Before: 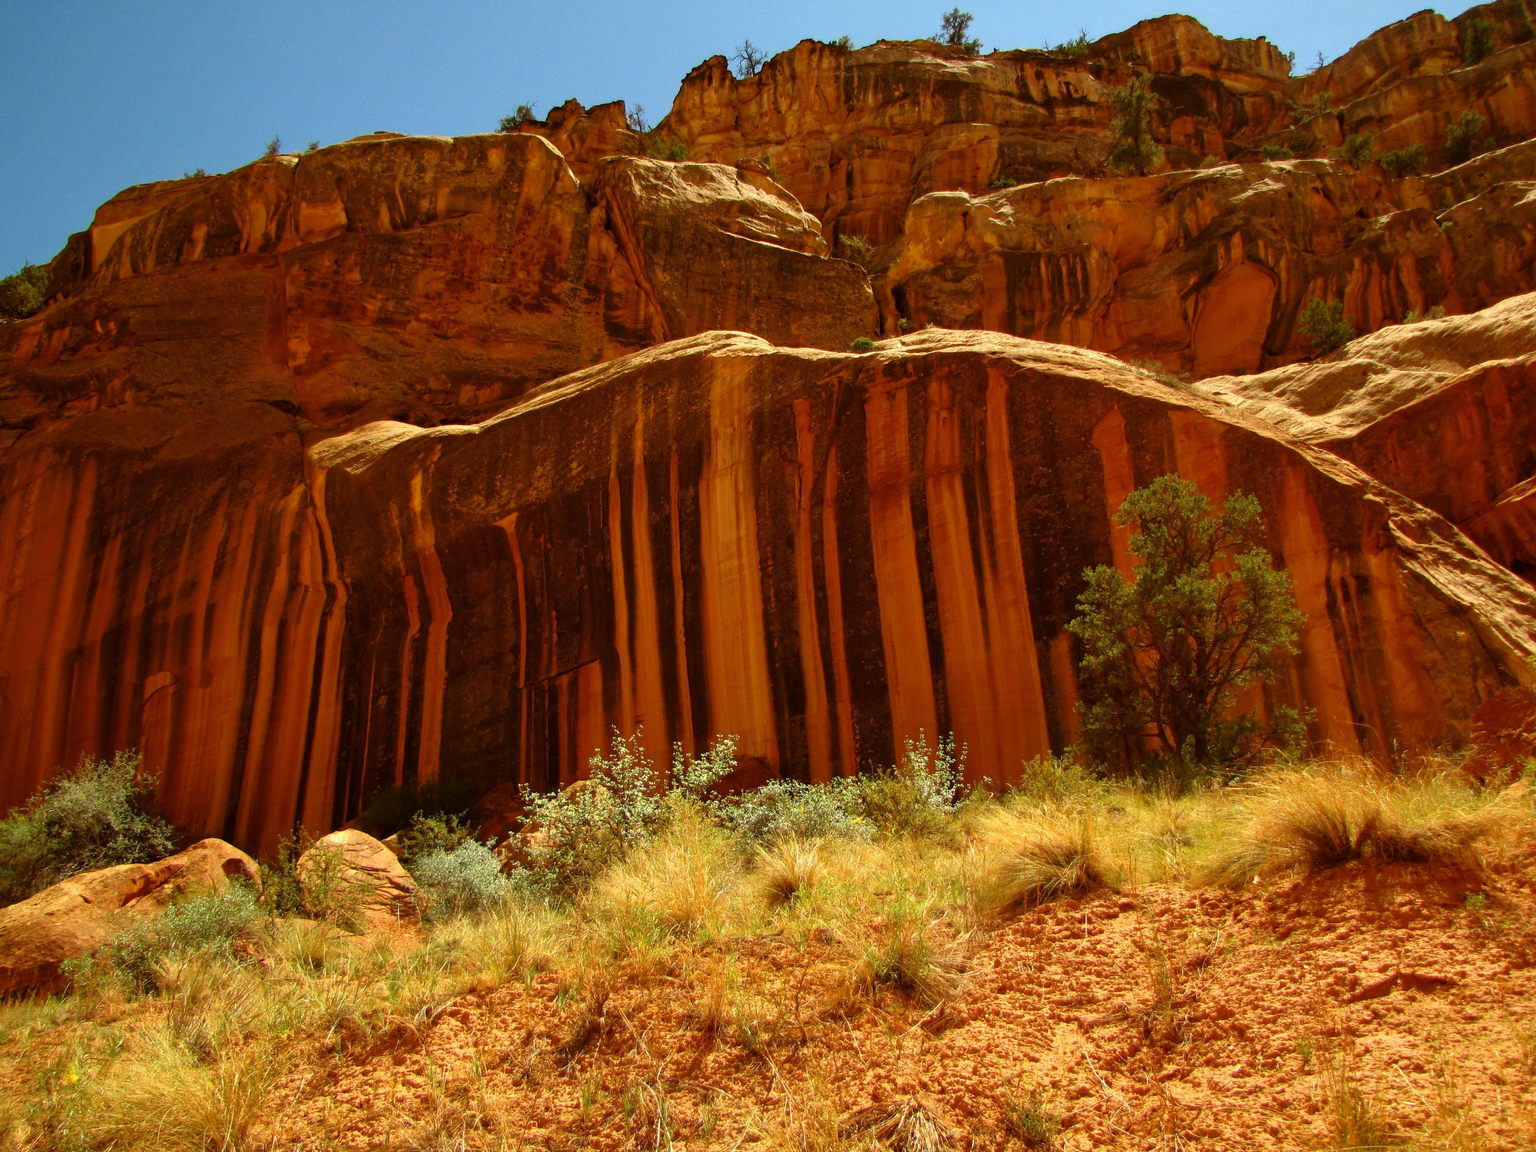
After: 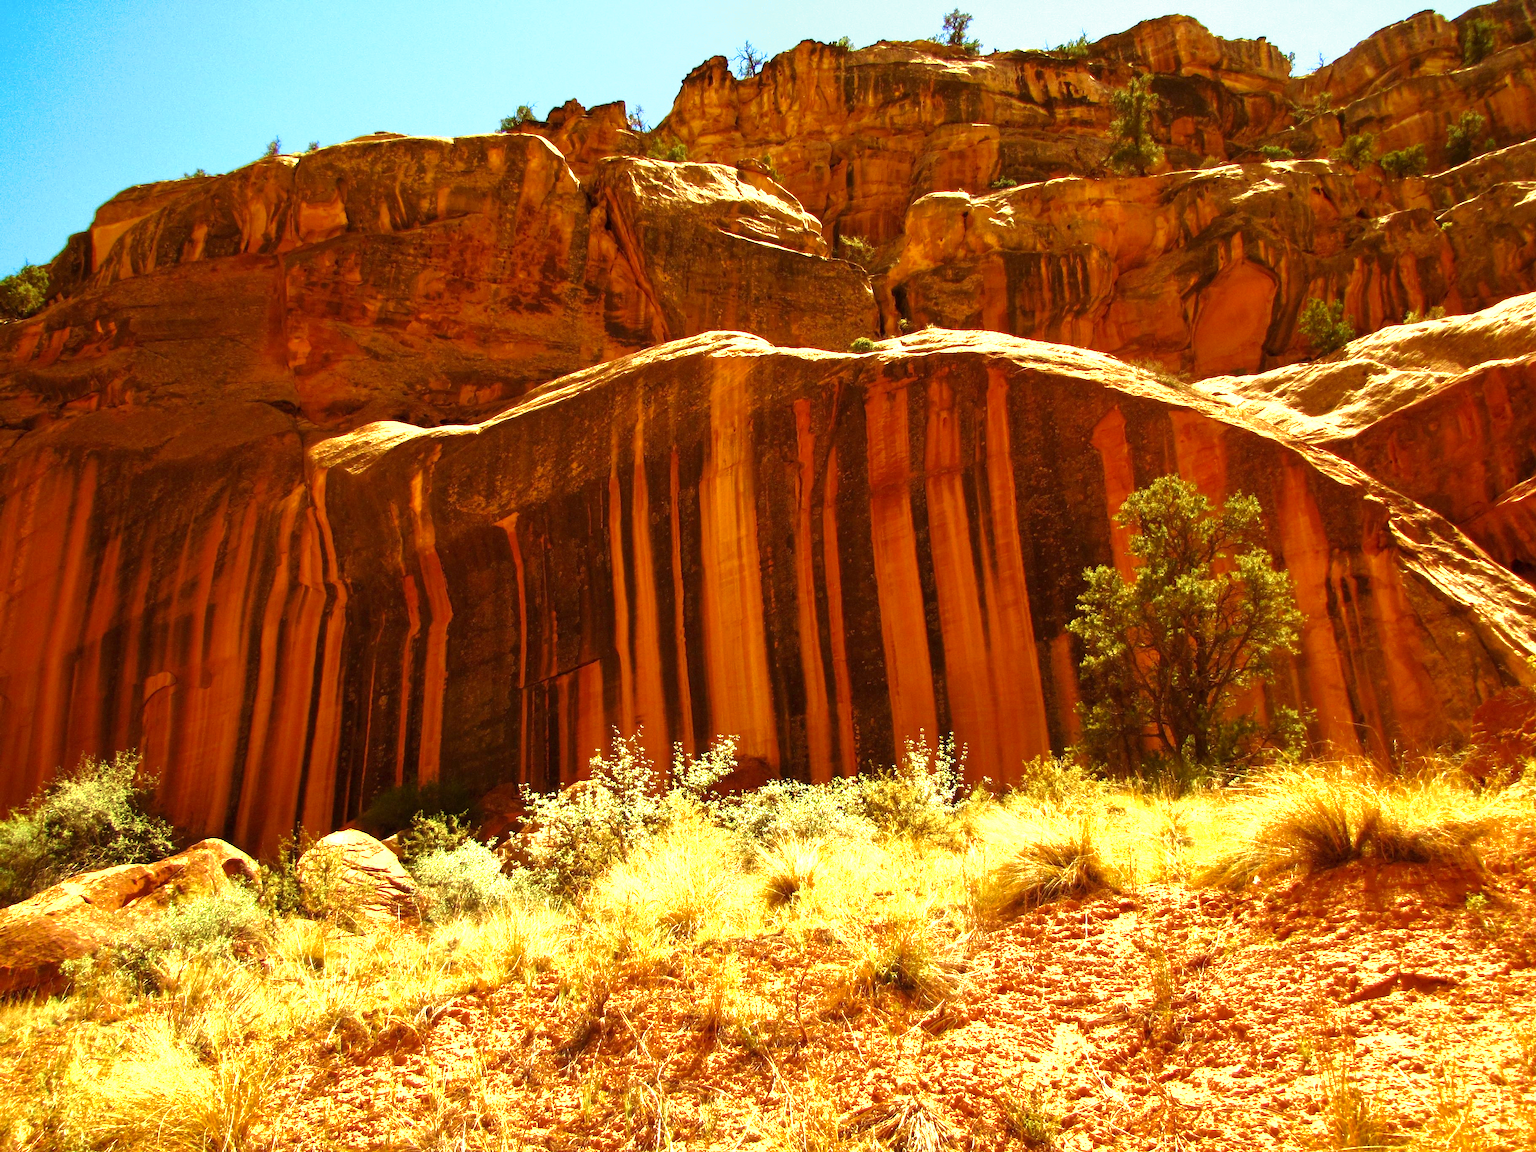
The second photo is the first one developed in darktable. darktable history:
velvia: strength 73.52%
exposure: exposure 1 EV, compensate exposure bias true, compensate highlight preservation false
color zones: curves: ch0 [(0, 0.485) (0.178, 0.476) (0.261, 0.623) (0.411, 0.403) (0.708, 0.603) (0.934, 0.412)]; ch1 [(0.003, 0.485) (0.149, 0.496) (0.229, 0.584) (0.326, 0.551) (0.484, 0.262) (0.757, 0.643)]
